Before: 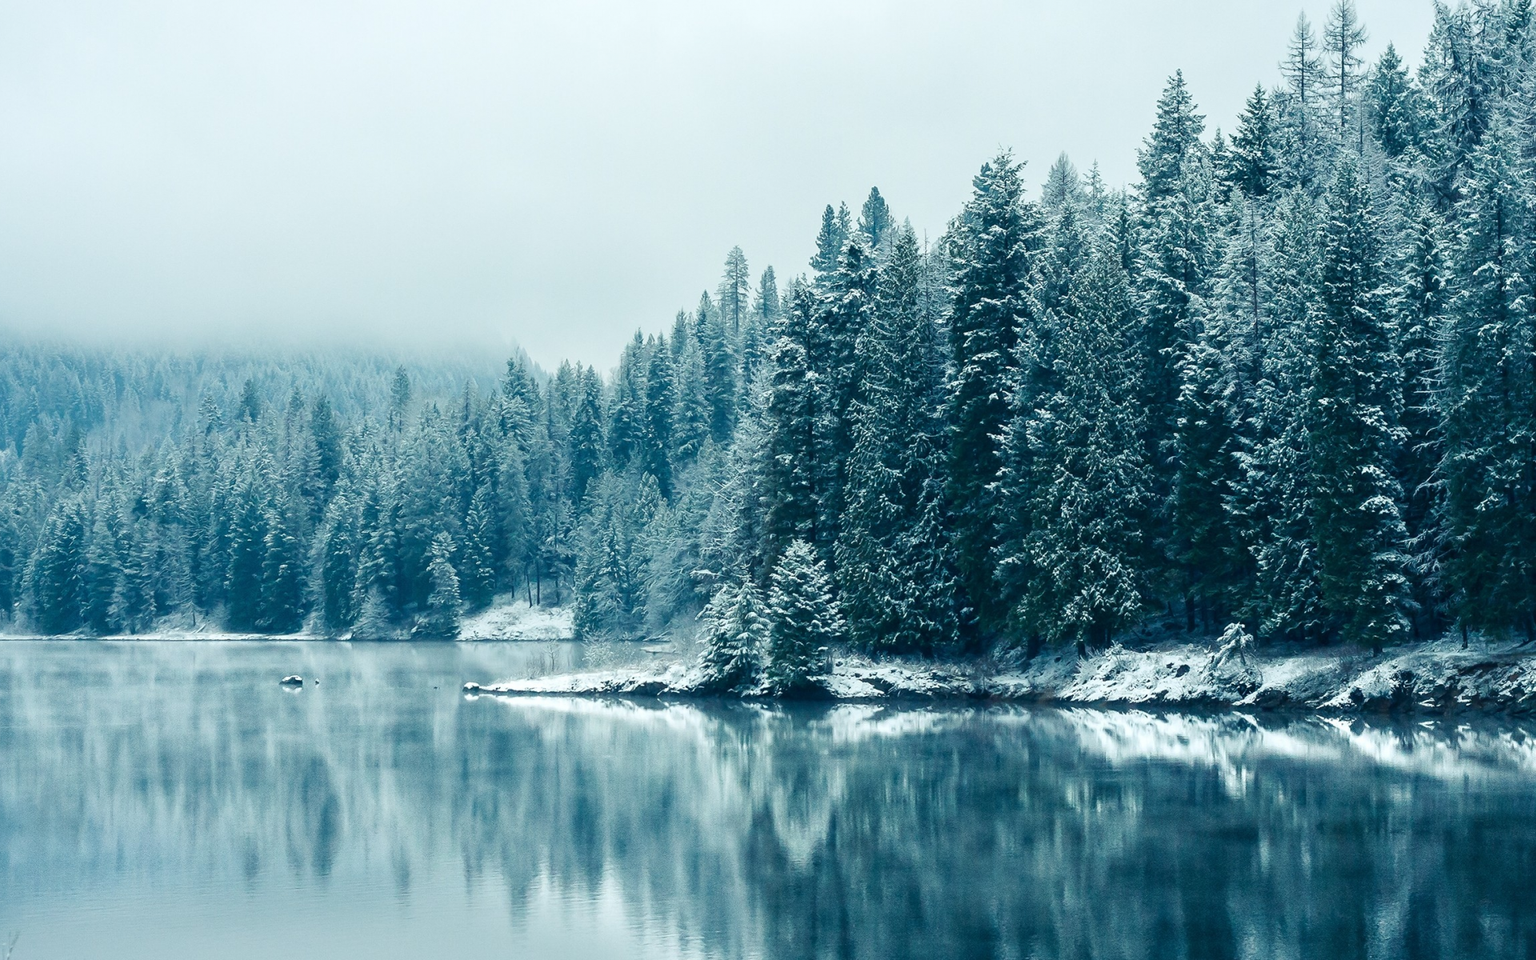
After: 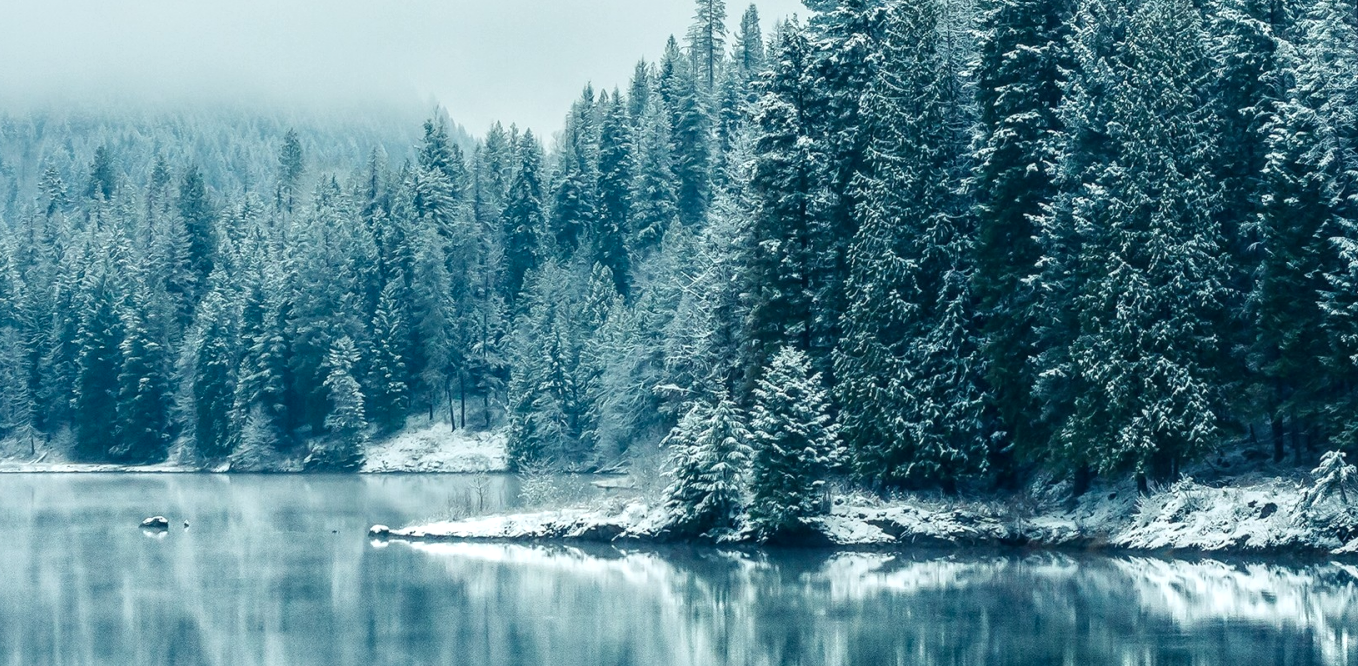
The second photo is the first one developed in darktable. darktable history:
crop: left 10.966%, top 27.397%, right 18.284%, bottom 17.05%
local contrast: on, module defaults
